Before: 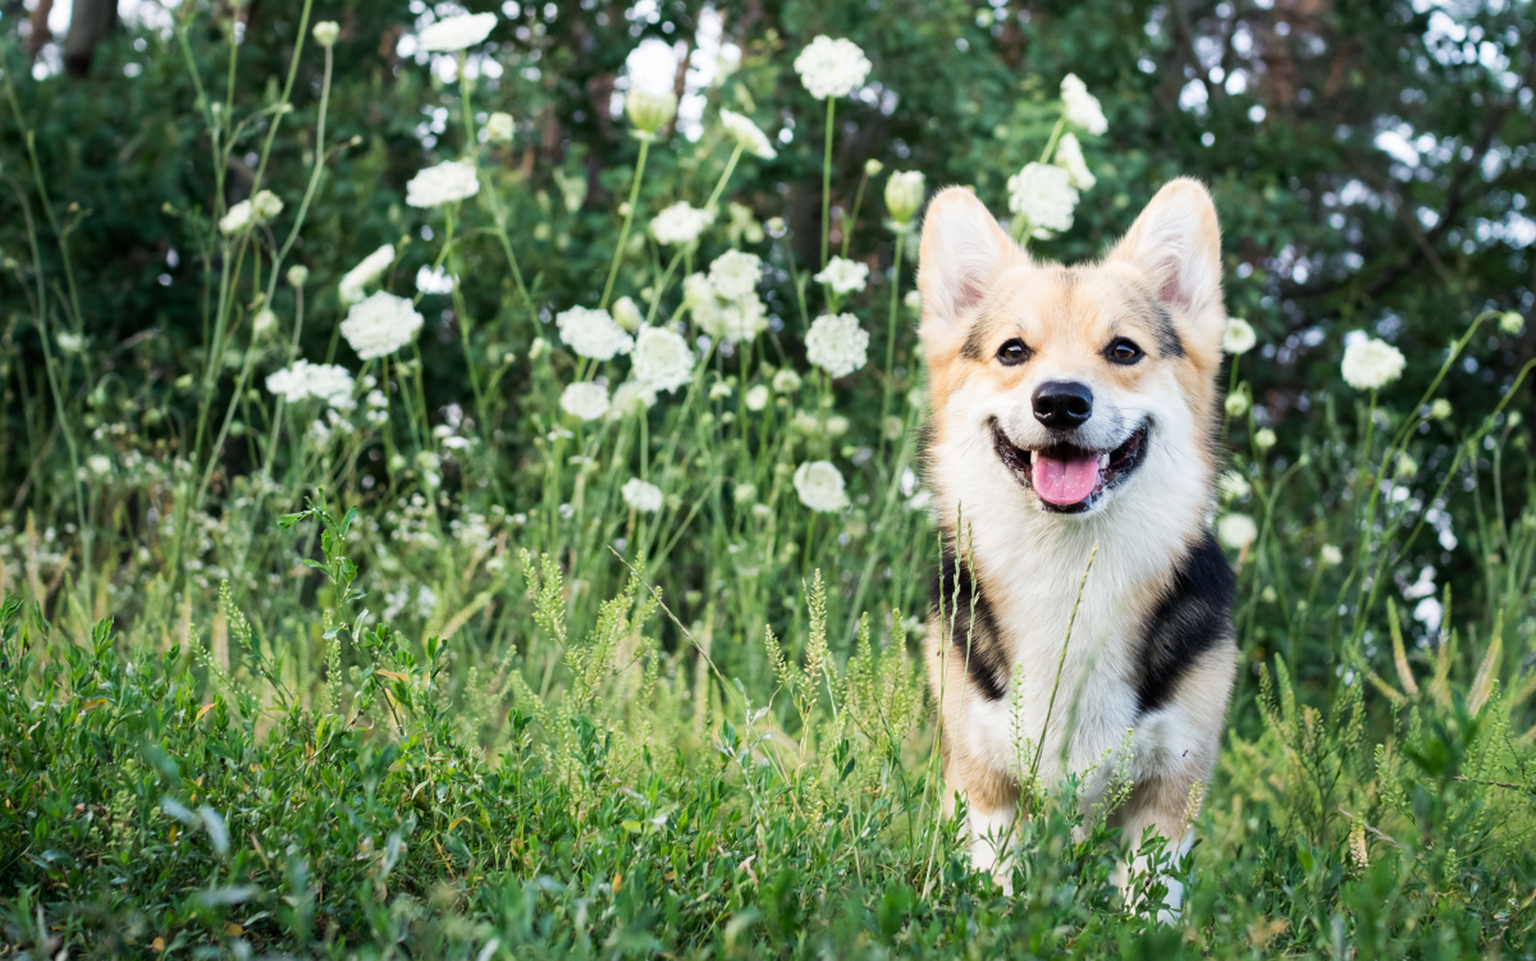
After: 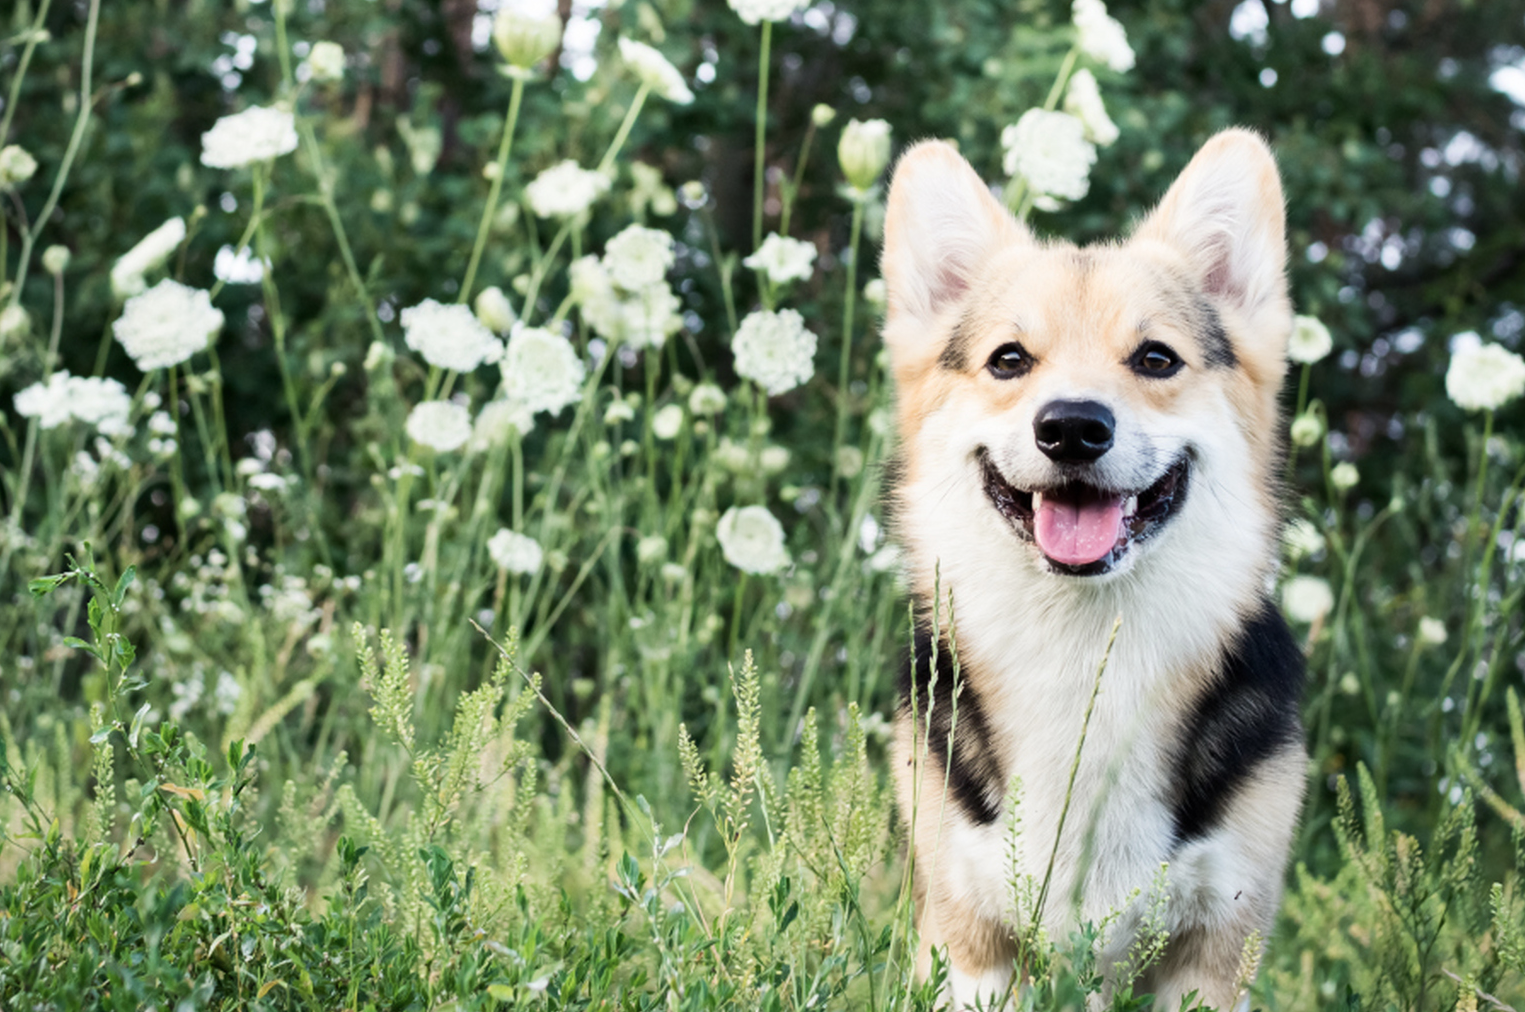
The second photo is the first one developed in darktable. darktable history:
crop: left 16.659%, top 8.469%, right 8.721%, bottom 12.414%
contrast brightness saturation: contrast 0.108, saturation -0.178
